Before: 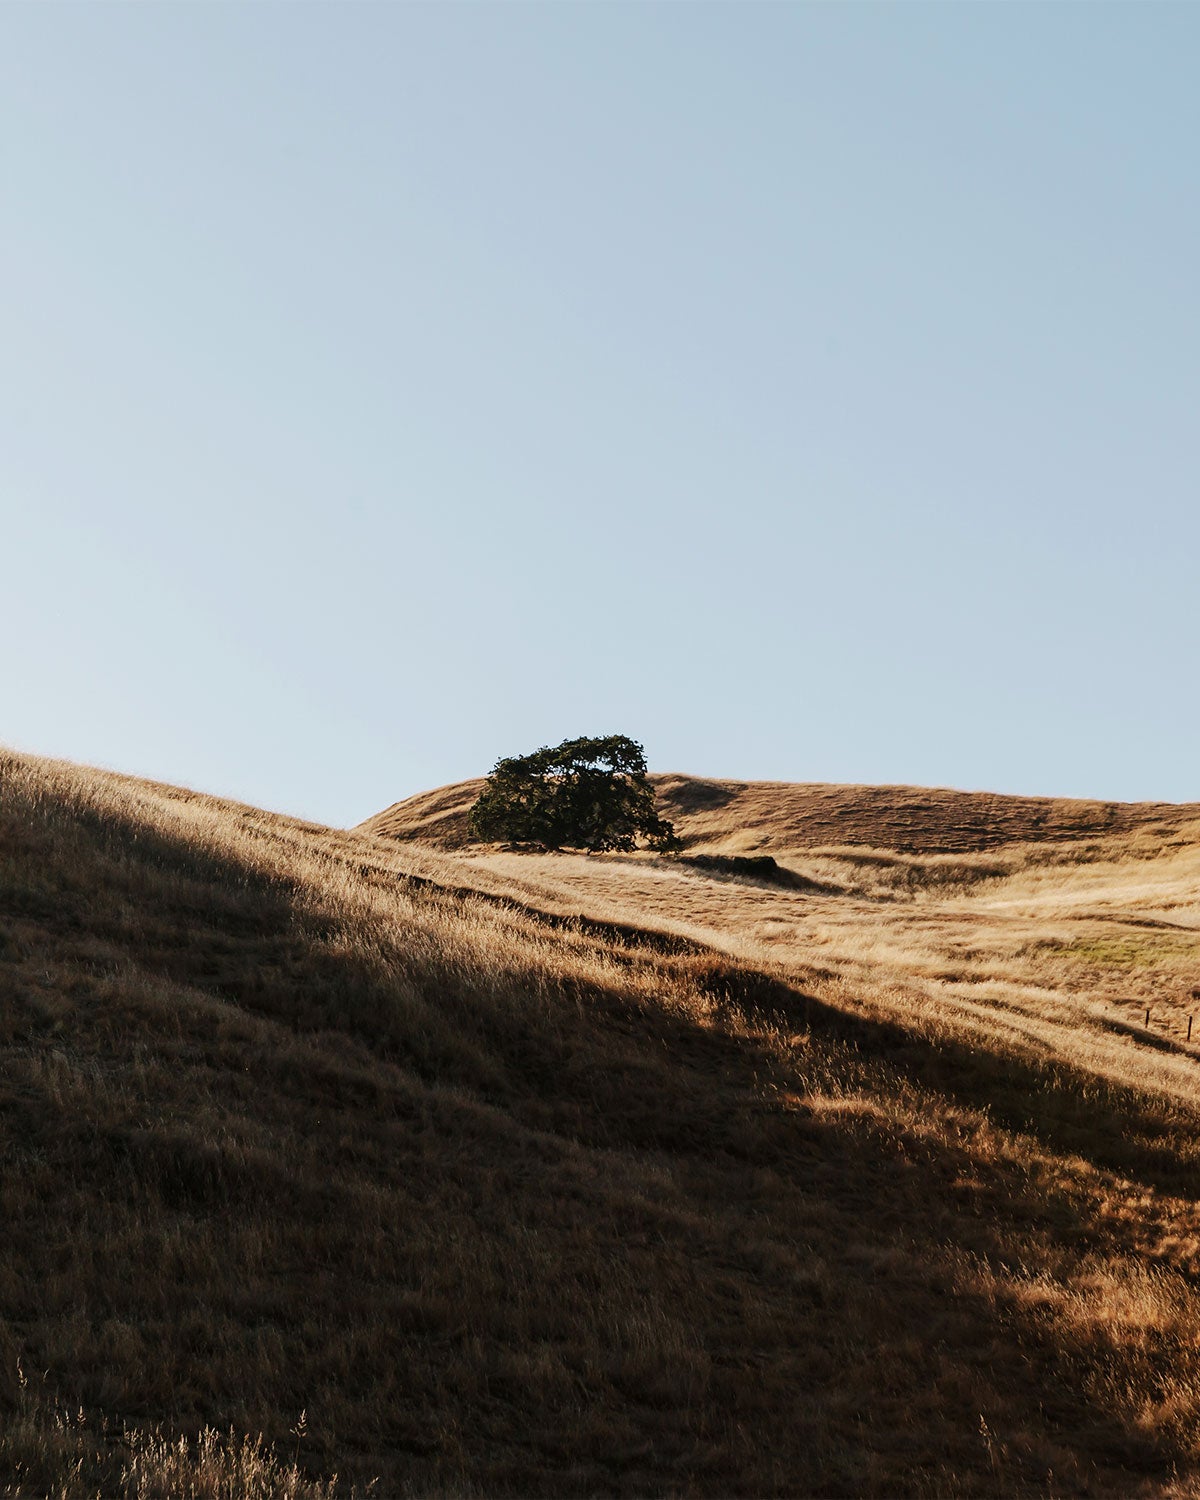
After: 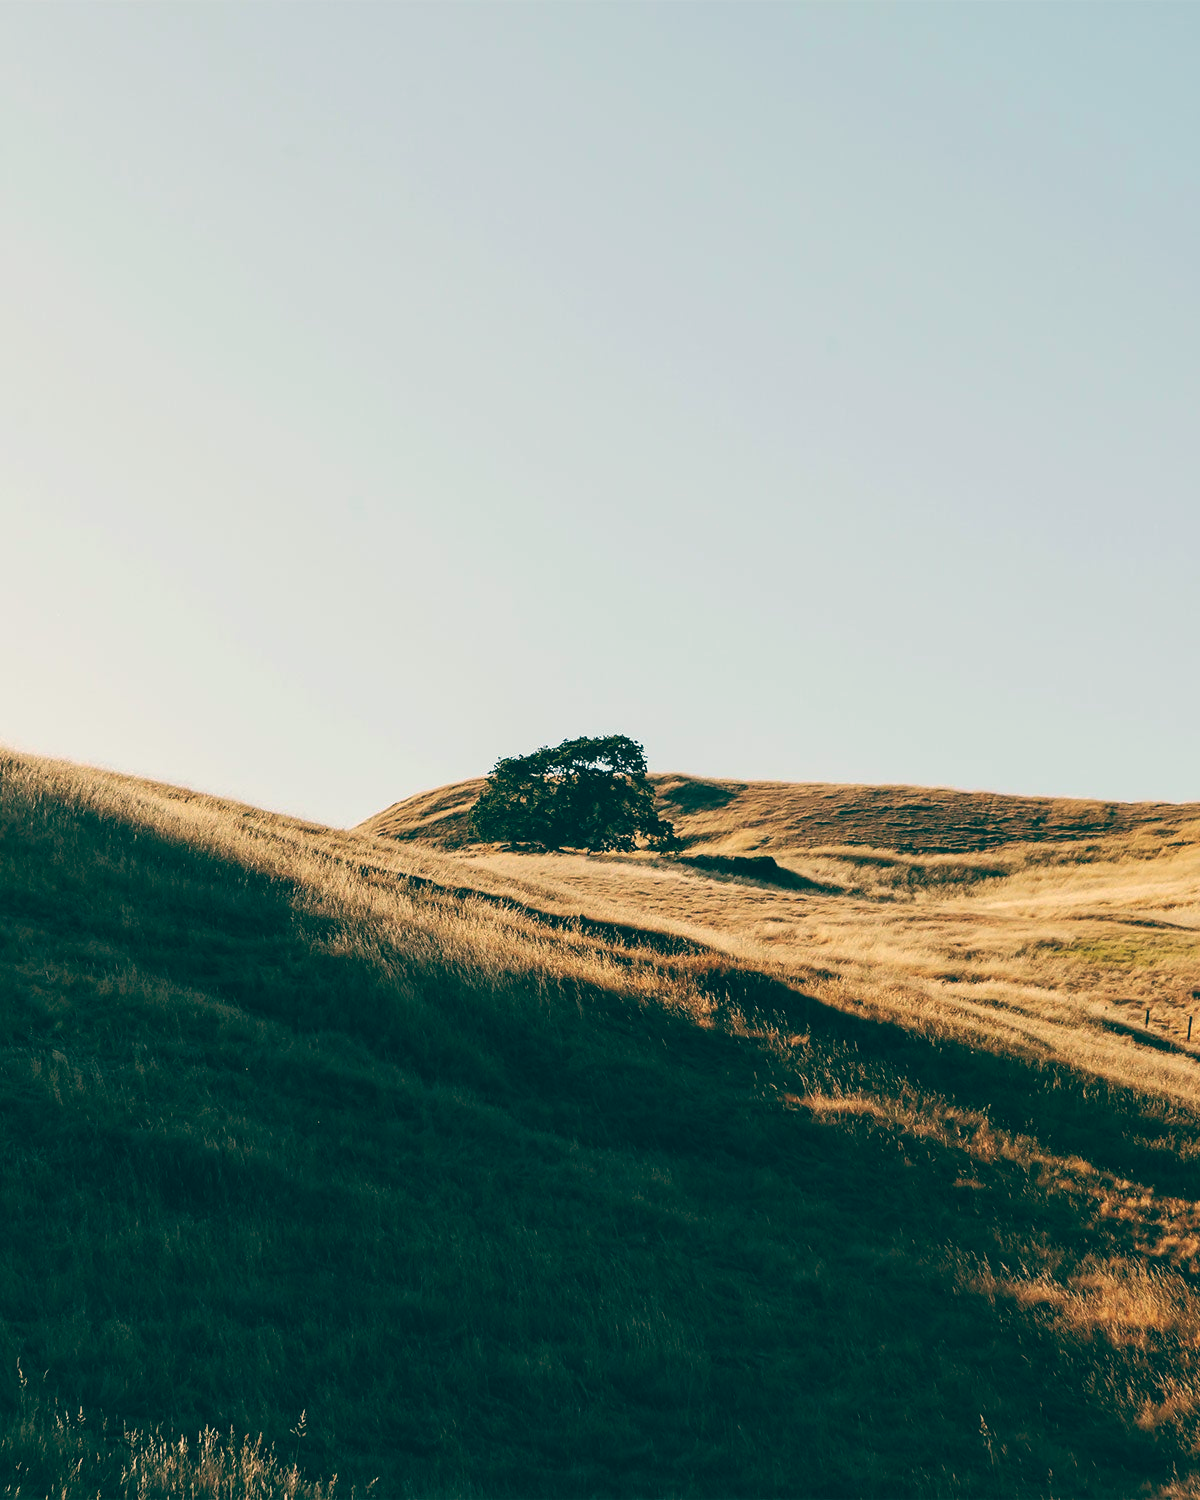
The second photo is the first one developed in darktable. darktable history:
contrast brightness saturation: brightness 0.09, saturation 0.19
color balance: lift [1.005, 0.99, 1.007, 1.01], gamma [1, 0.979, 1.011, 1.021], gain [0.923, 1.098, 1.025, 0.902], input saturation 90.45%, contrast 7.73%, output saturation 105.91%
